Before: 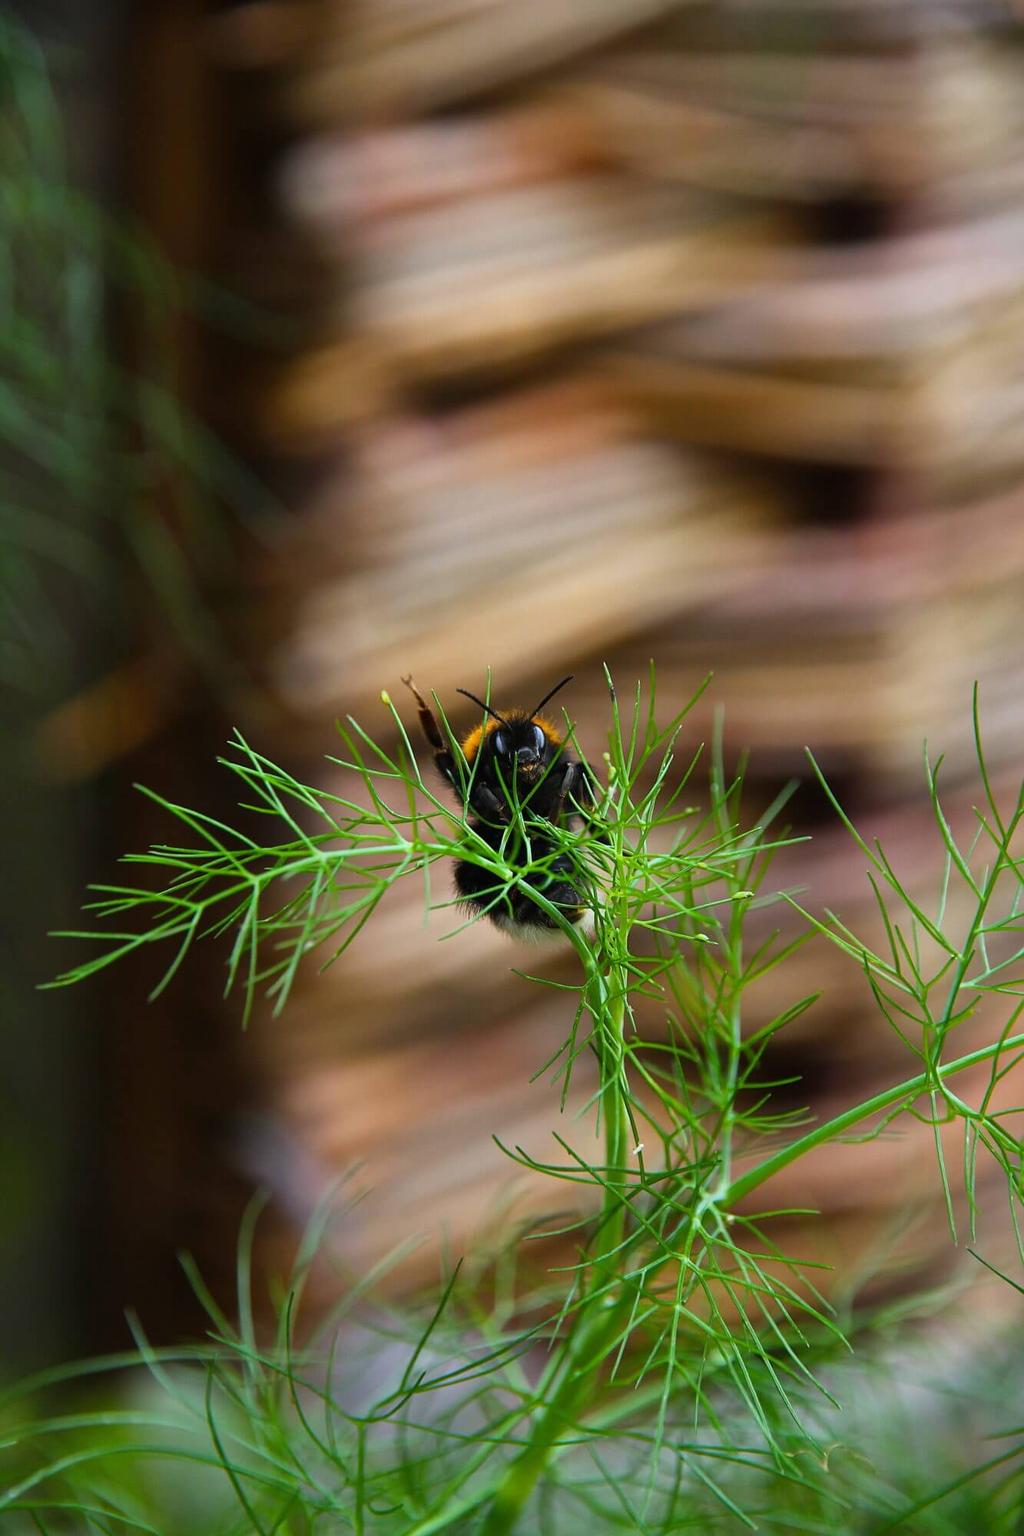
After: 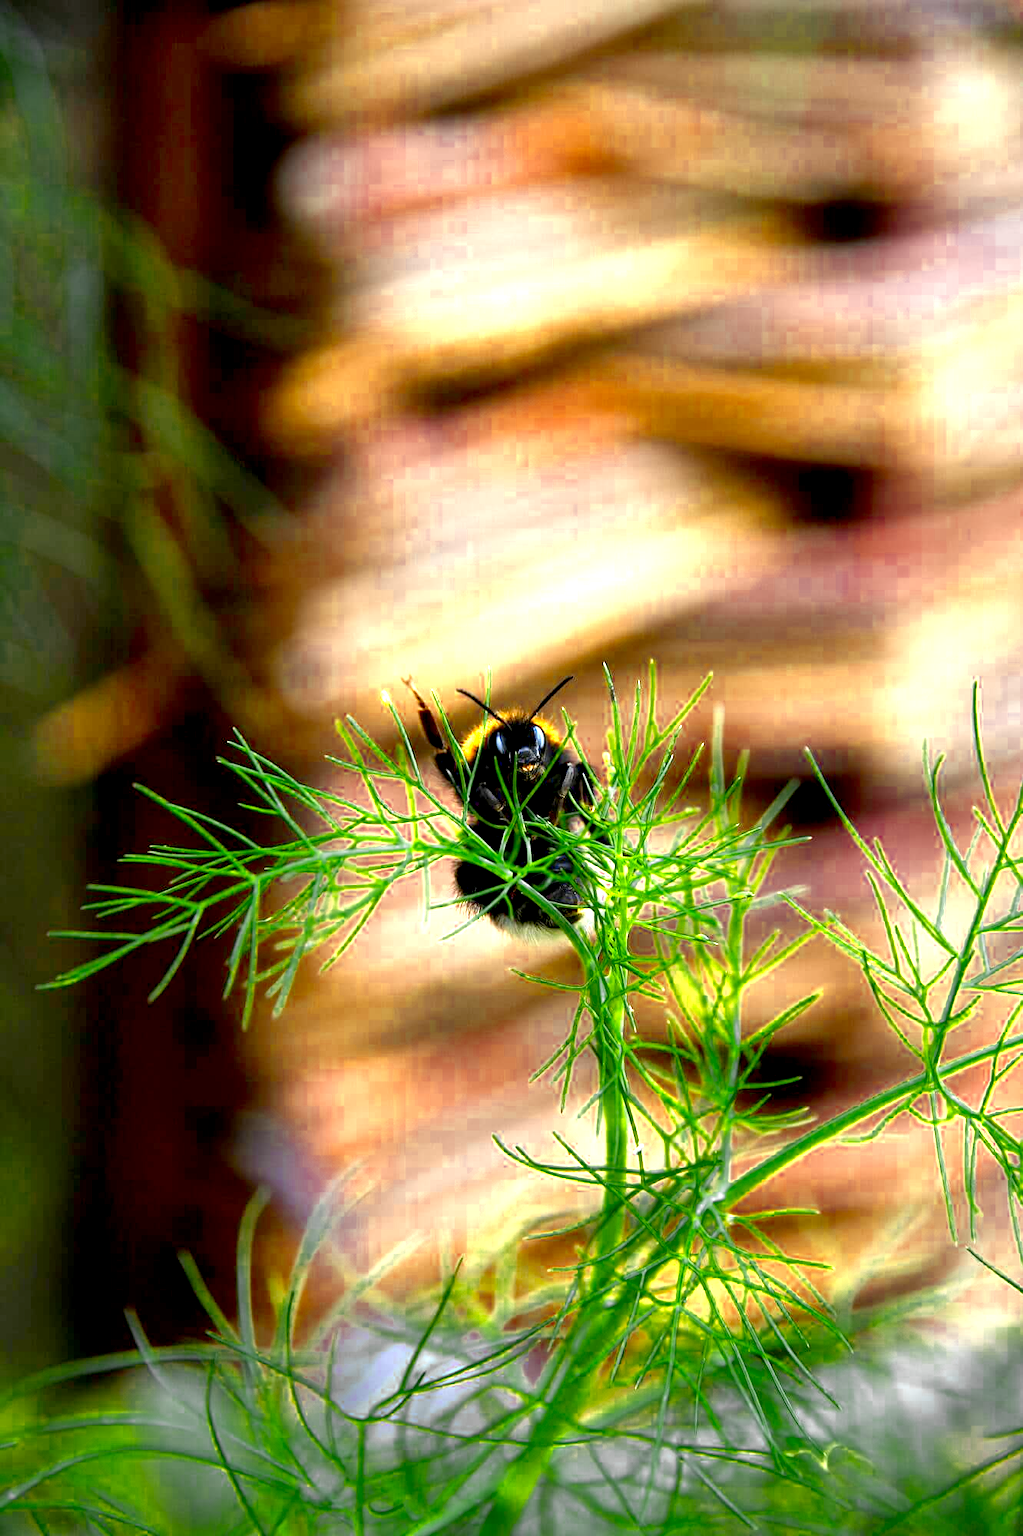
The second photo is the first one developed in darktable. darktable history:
exposure: black level correction 0.008, exposure 0.984 EV, compensate highlight preservation false
color zones: curves: ch0 [(0.004, 0.305) (0.261, 0.623) (0.389, 0.399) (0.708, 0.571) (0.947, 0.34)]; ch1 [(0.025, 0.645) (0.229, 0.584) (0.326, 0.551) (0.484, 0.262) (0.757, 0.643)], mix 101.08%
